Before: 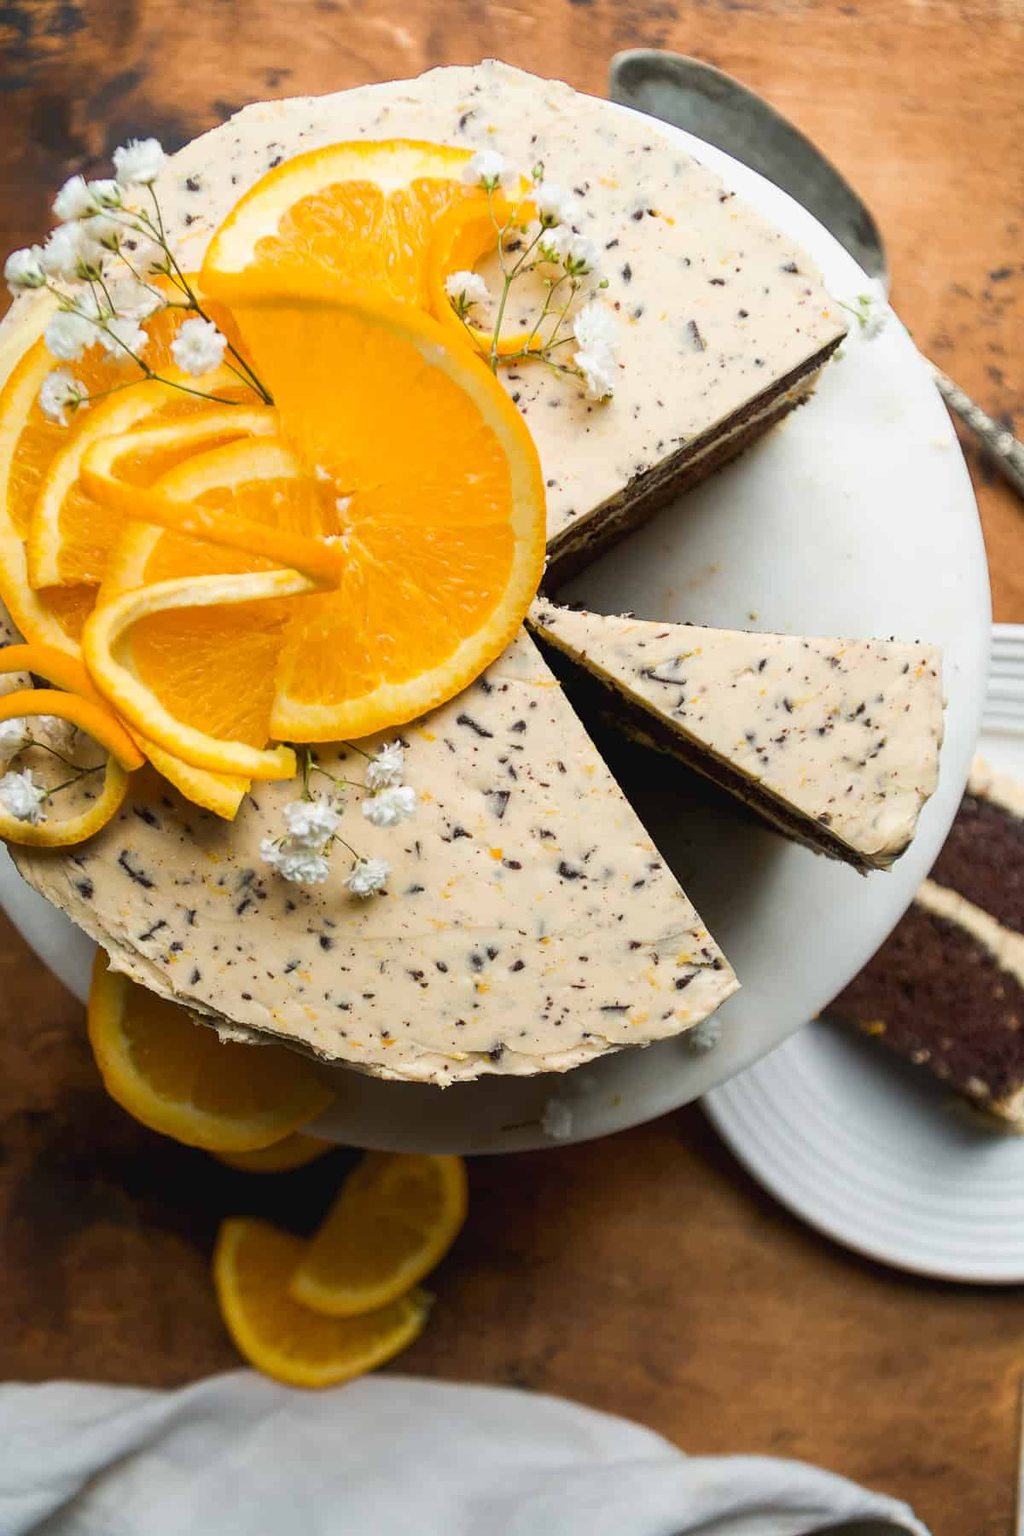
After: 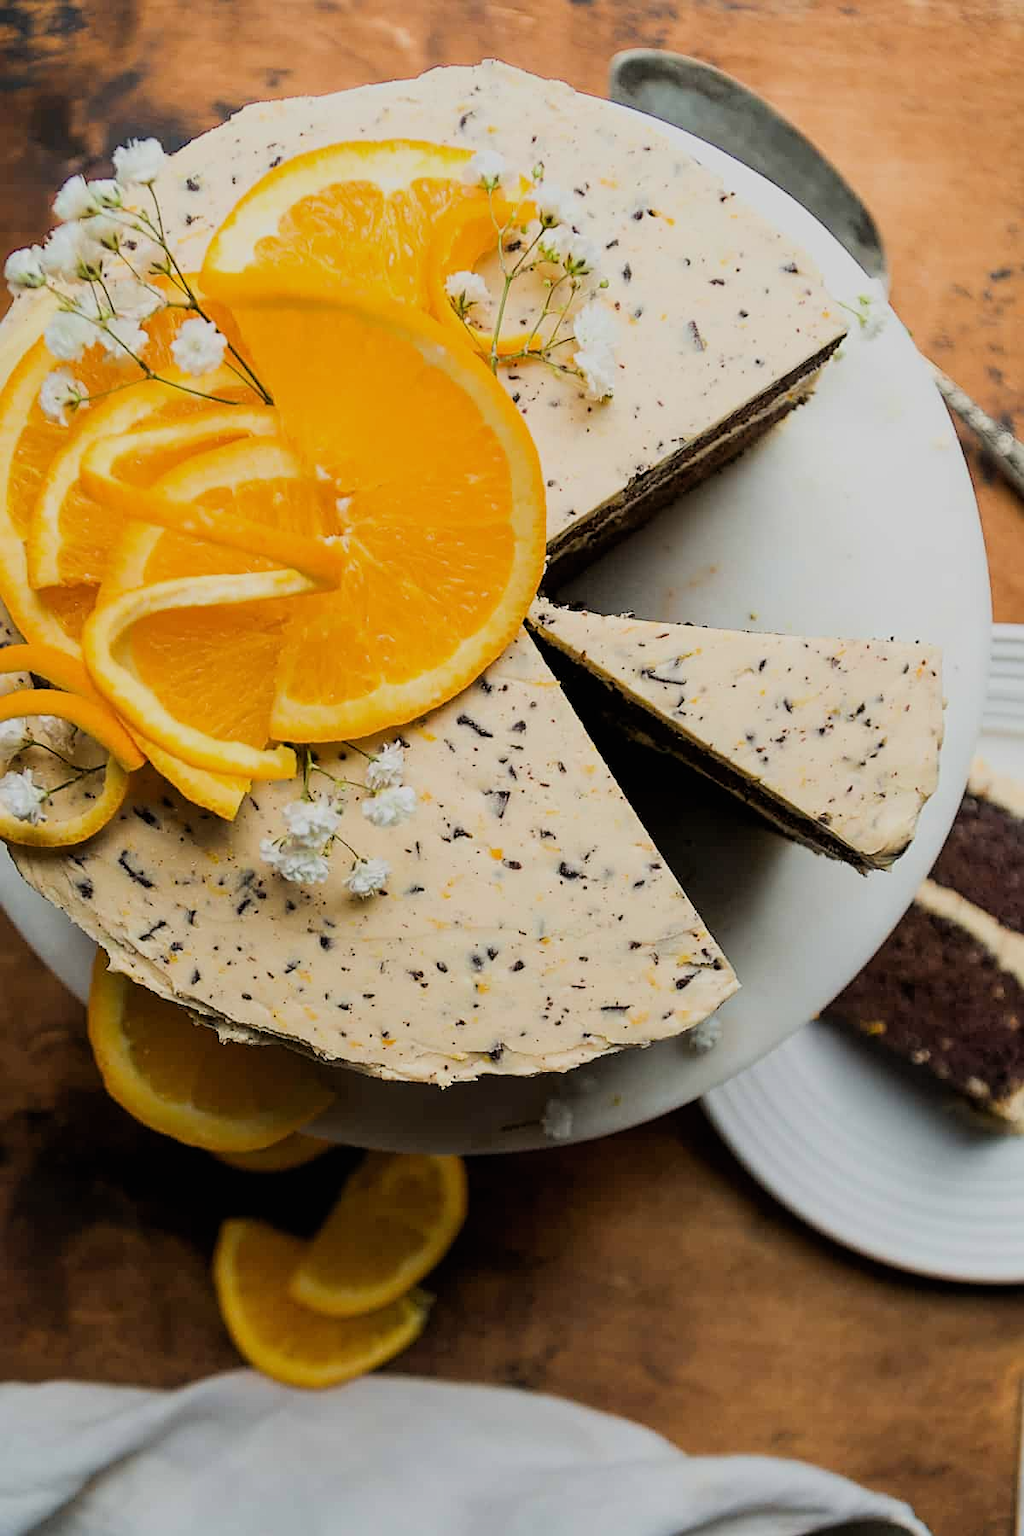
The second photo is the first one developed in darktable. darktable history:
sharpen: on, module defaults
filmic rgb: black relative exposure -7.65 EV, white relative exposure 4.56 EV, hardness 3.61, color science v6 (2022)
